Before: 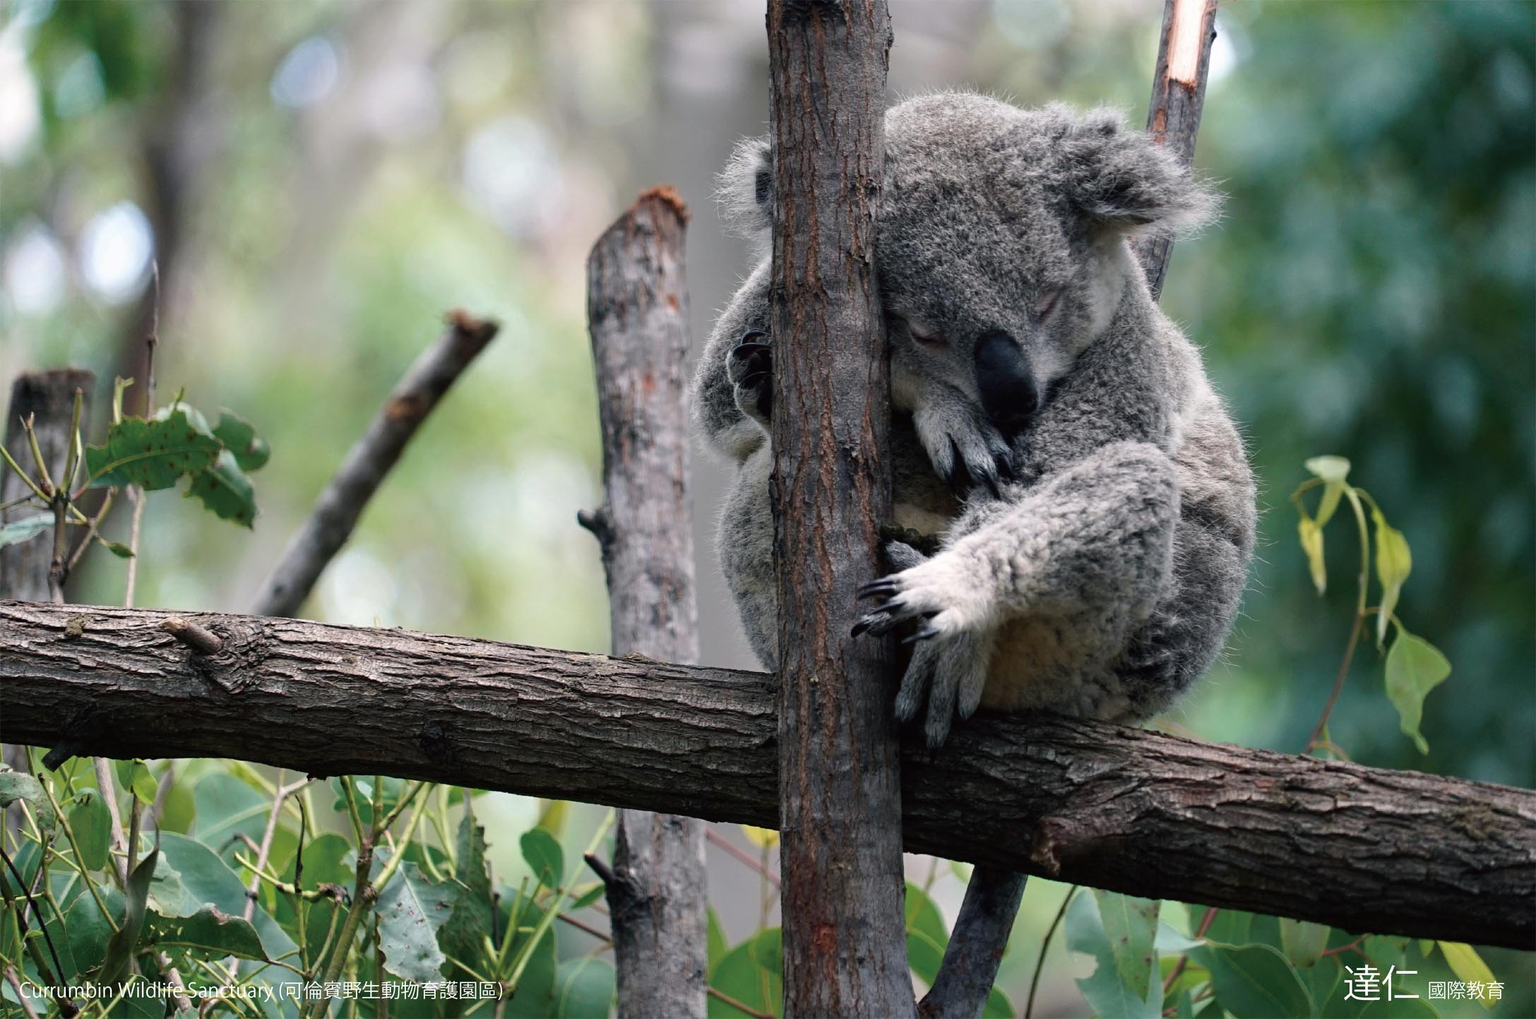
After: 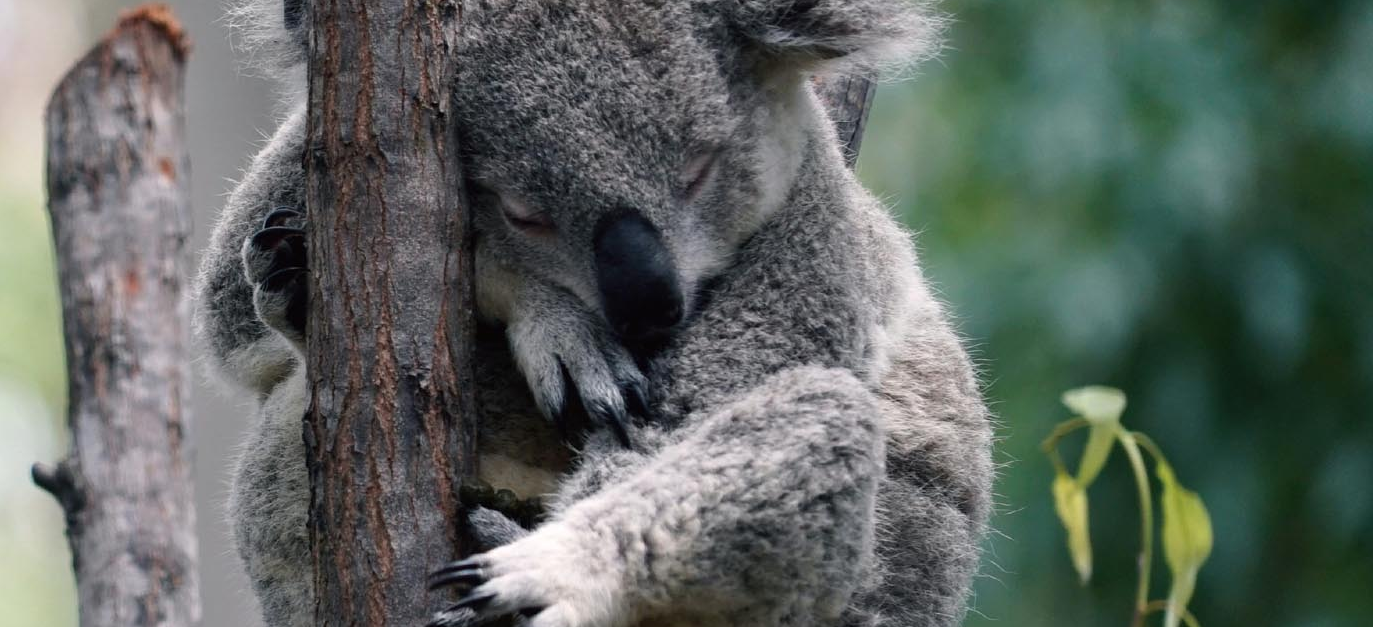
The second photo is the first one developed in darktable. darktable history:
crop: left 36.167%, top 17.975%, right 0.683%, bottom 38.523%
